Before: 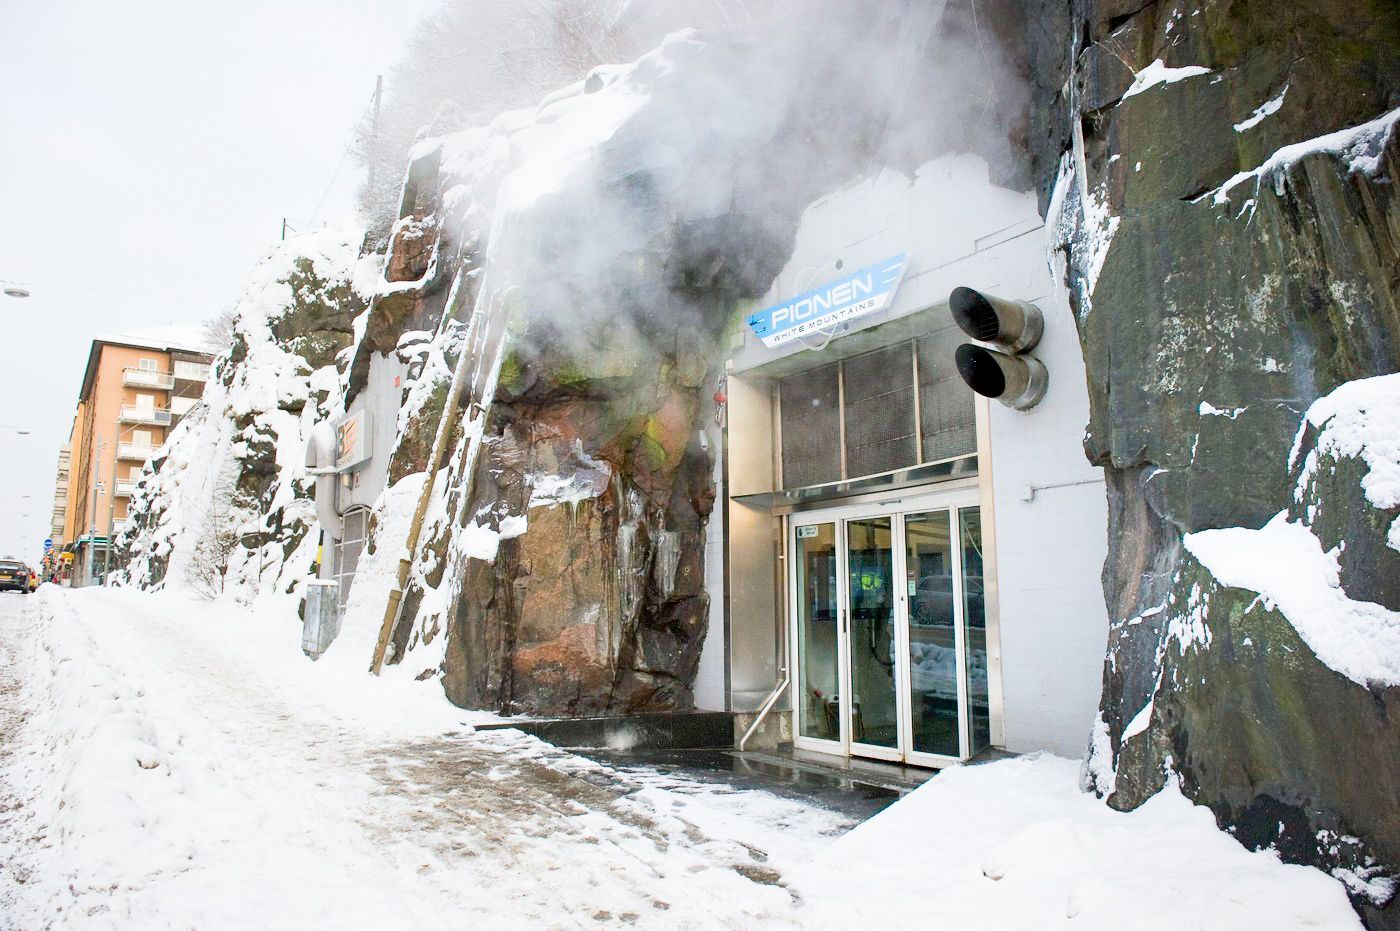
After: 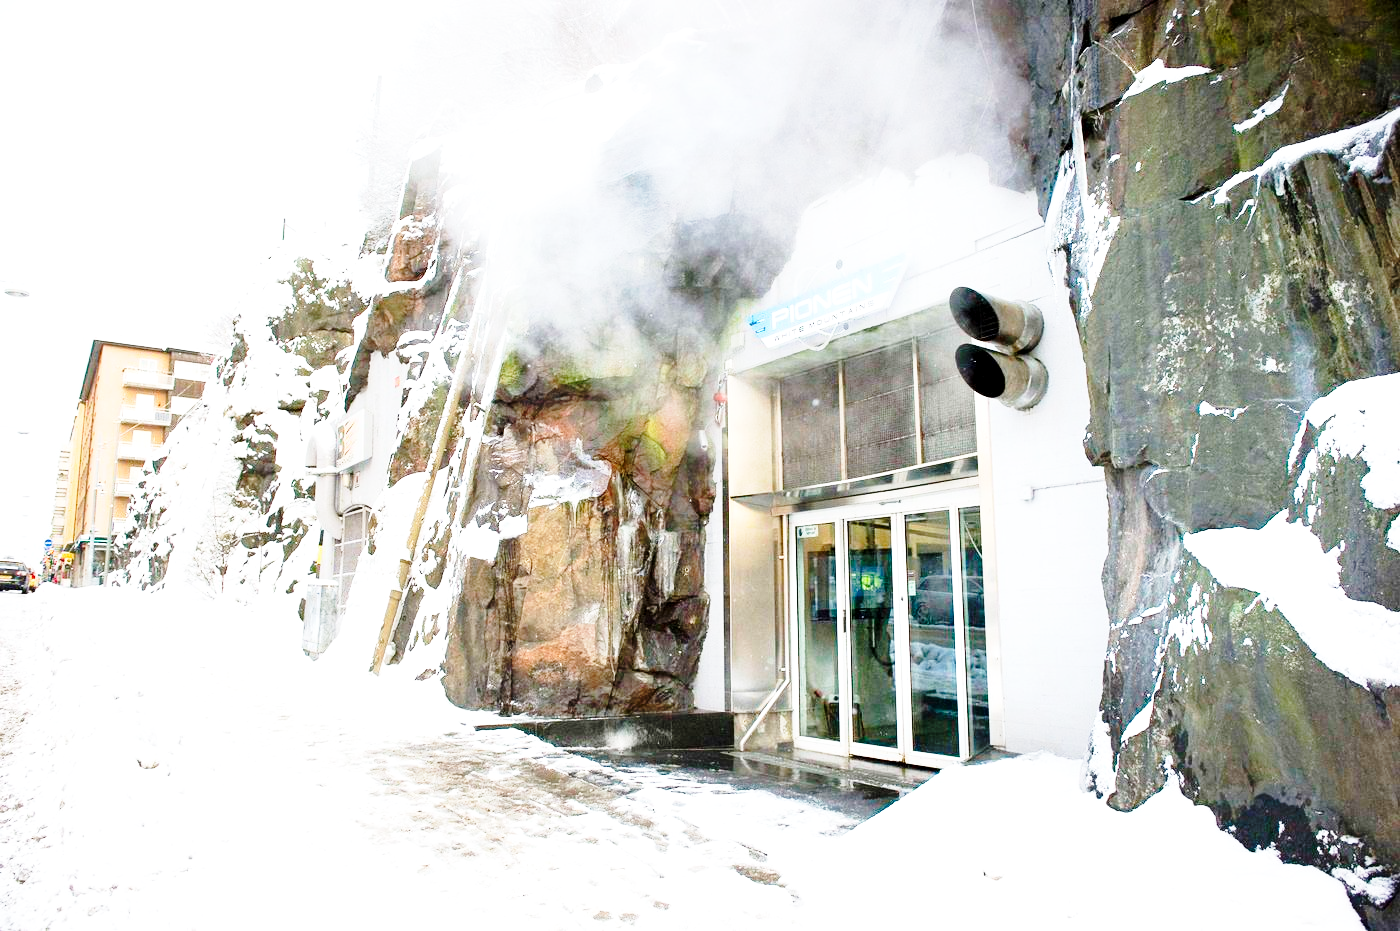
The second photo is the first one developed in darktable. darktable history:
exposure: black level correction 0.001, exposure 0.3 EV, compensate highlight preservation false
base curve: curves: ch0 [(0, 0) (0.028, 0.03) (0.121, 0.232) (0.46, 0.748) (0.859, 0.968) (1, 1)], preserve colors none
